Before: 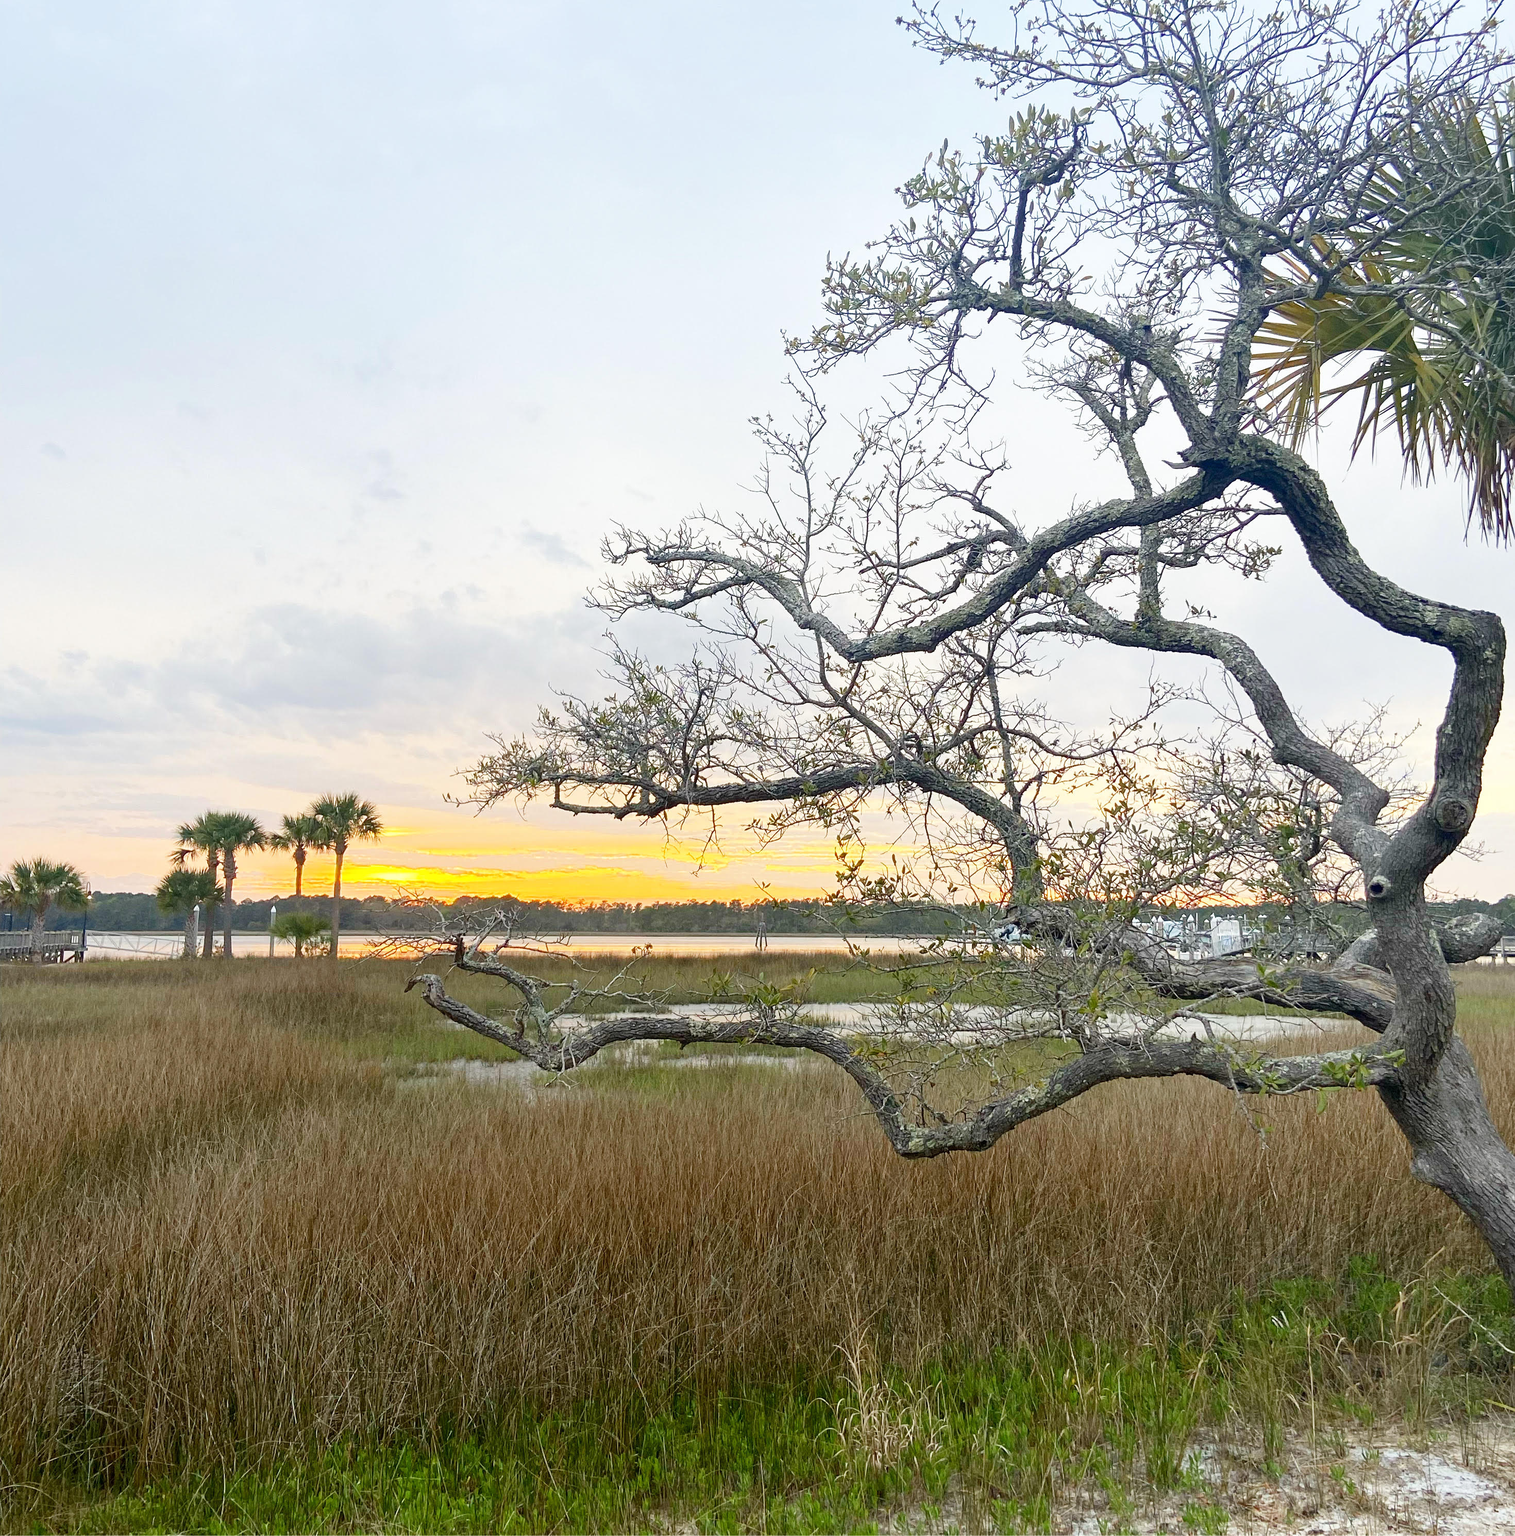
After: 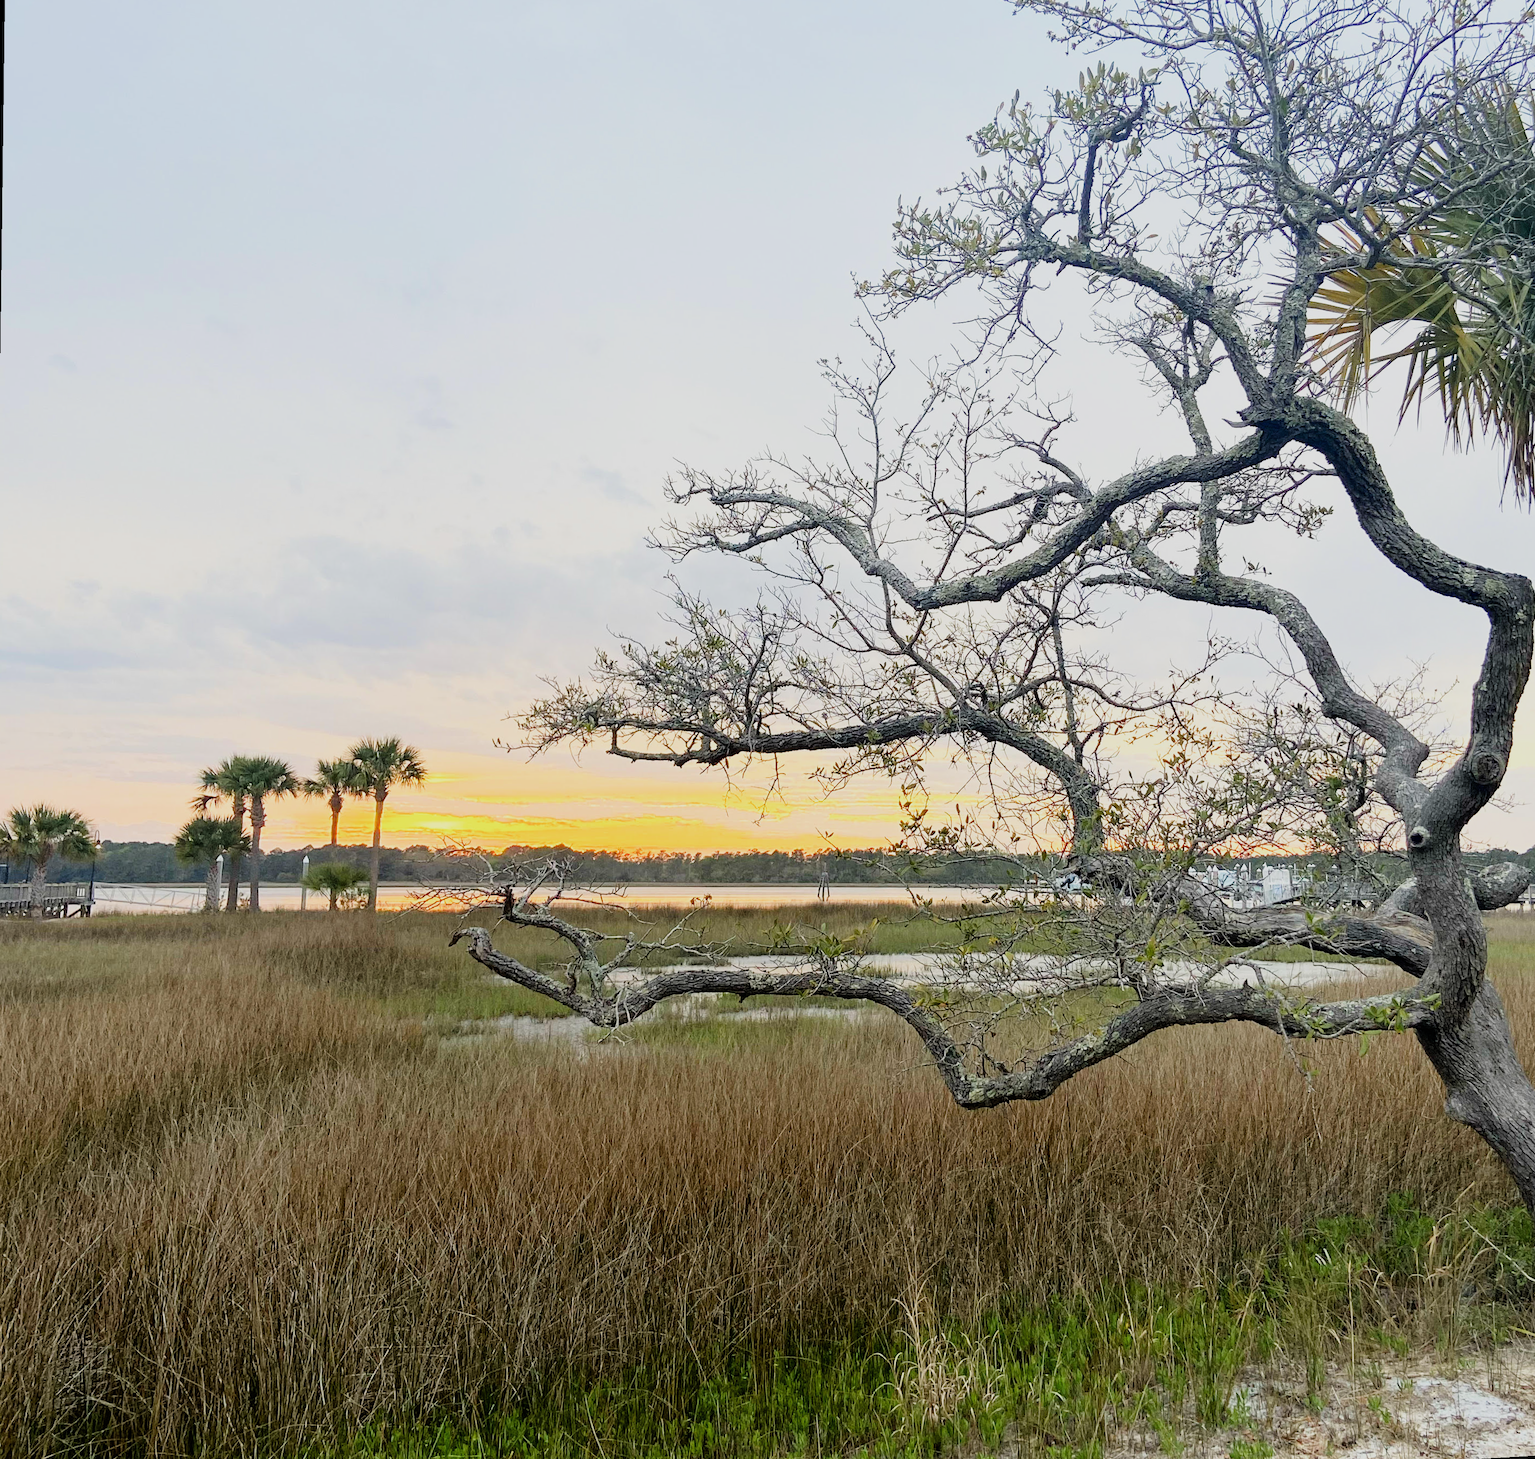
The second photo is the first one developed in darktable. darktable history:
rotate and perspective: rotation 0.679°, lens shift (horizontal) 0.136, crop left 0.009, crop right 0.991, crop top 0.078, crop bottom 0.95
filmic rgb: black relative exposure -7.75 EV, white relative exposure 4.4 EV, threshold 3 EV, hardness 3.76, latitude 50%, contrast 1.1, color science v5 (2021), contrast in shadows safe, contrast in highlights safe, enable highlight reconstruction true
